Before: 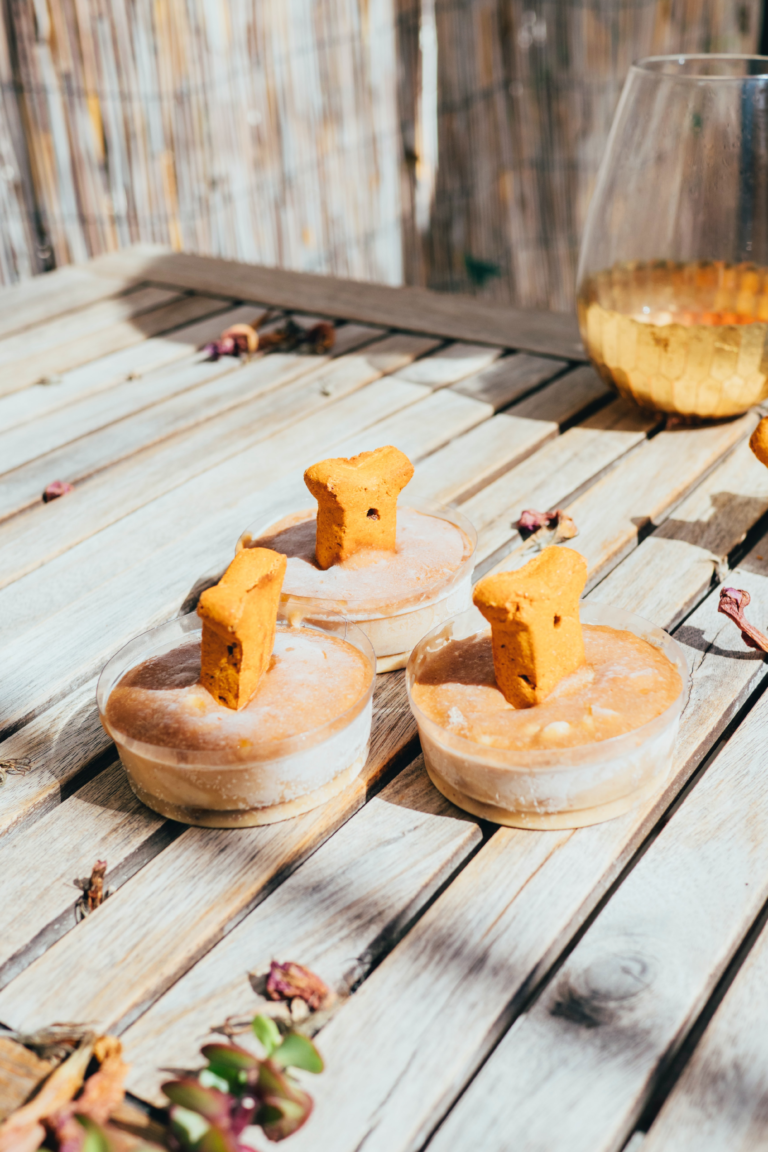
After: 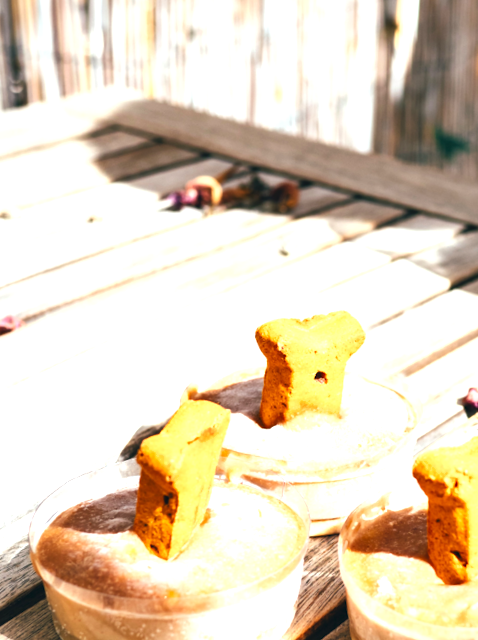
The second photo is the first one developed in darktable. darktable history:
shadows and highlights: shadows 36.2, highlights -27.21, soften with gaussian
color calibration: illuminant same as pipeline (D50), adaptation none (bypass), x 0.333, y 0.335, temperature 5017.08 K
crop and rotate: angle -5.19°, left 1.992%, top 6.813%, right 27.444%, bottom 30.276%
exposure: black level correction 0, exposure 1 EV, compensate exposure bias true, compensate highlight preservation false
